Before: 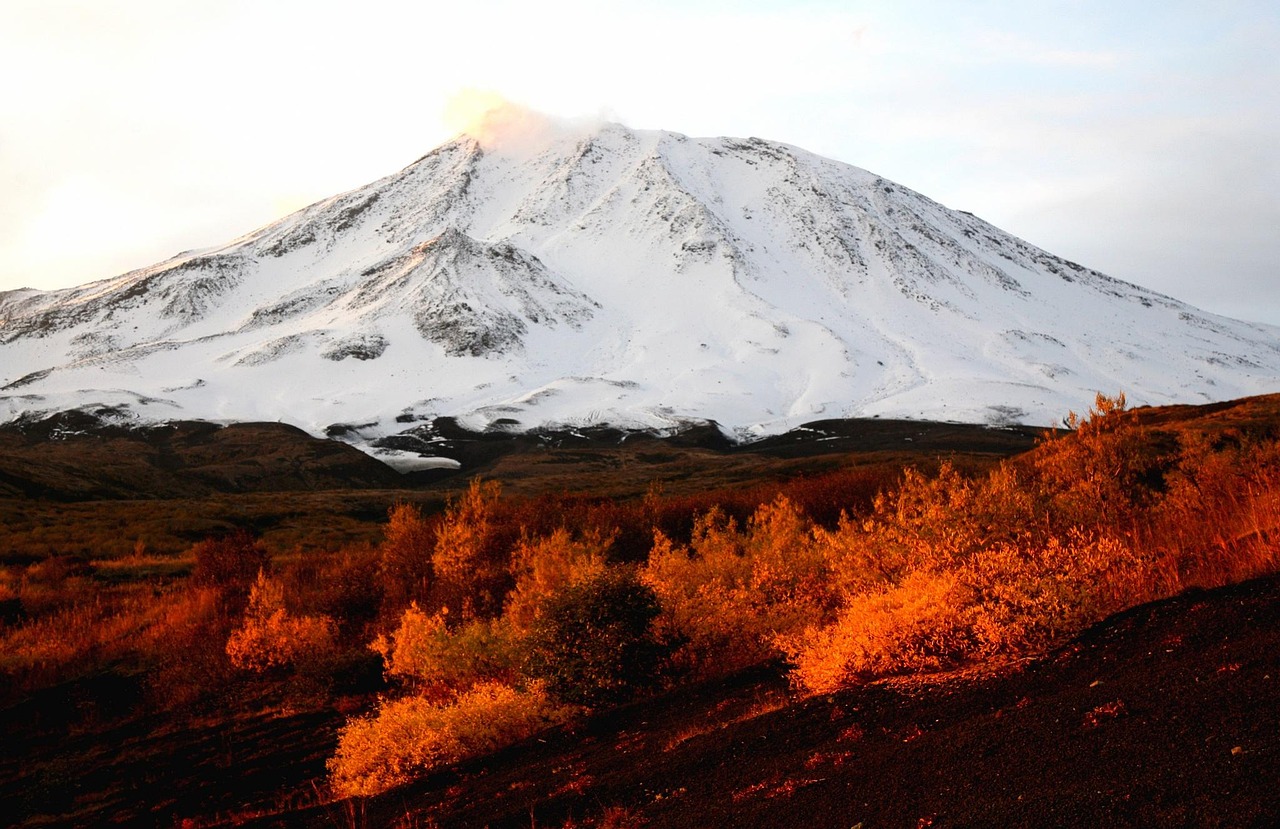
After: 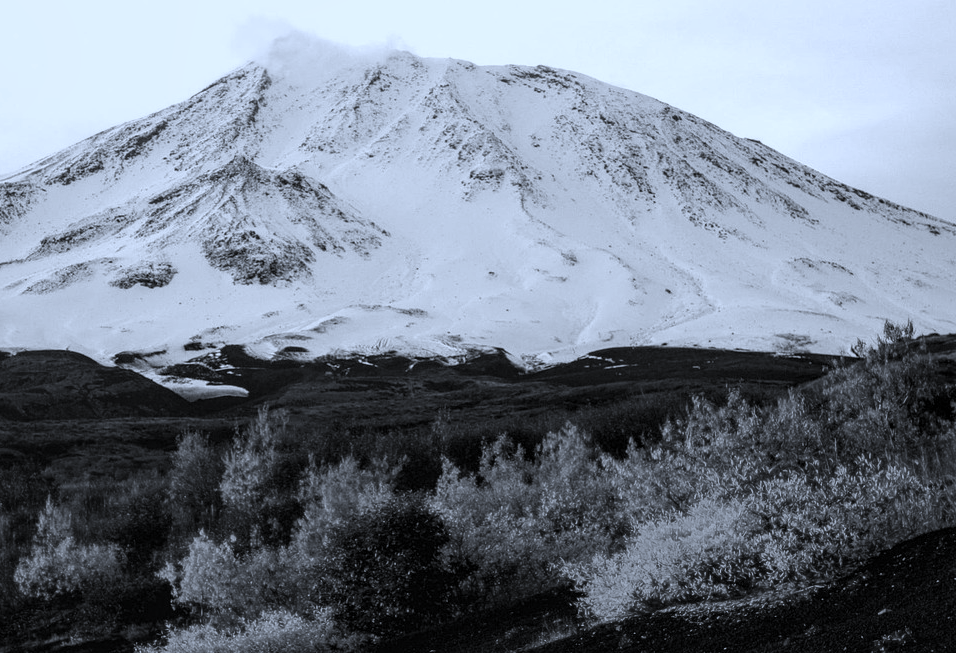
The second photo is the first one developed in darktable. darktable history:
crop: left 16.611%, top 8.763%, right 8.654%, bottom 12.455%
local contrast: detail 140%
color balance rgb: power › hue 63.27°, perceptual saturation grading › global saturation 0.974%, global vibrance 20%
color calibration: output gray [0.21, 0.42, 0.37, 0], gray › normalize channels true, x 0.329, y 0.346, temperature 5646.94 K, gamut compression 0.013
contrast brightness saturation: contrast -0.044, saturation -0.402
color correction: highlights a* -1.86, highlights b* -18.14
